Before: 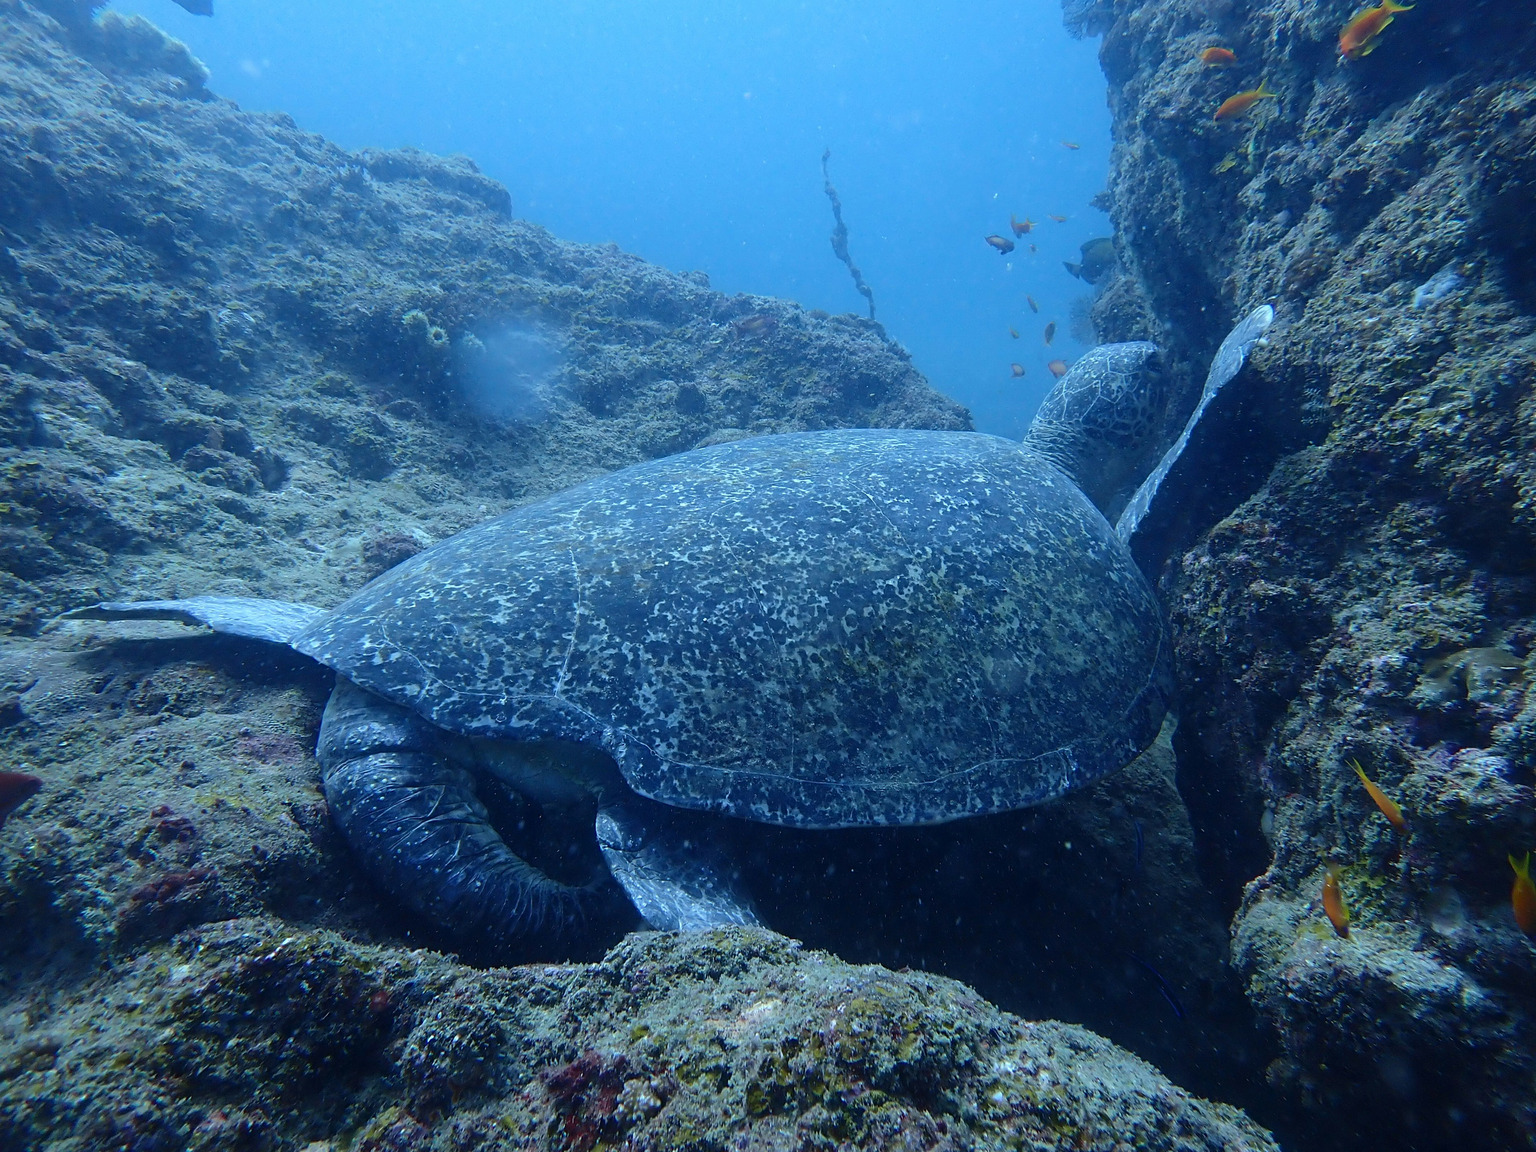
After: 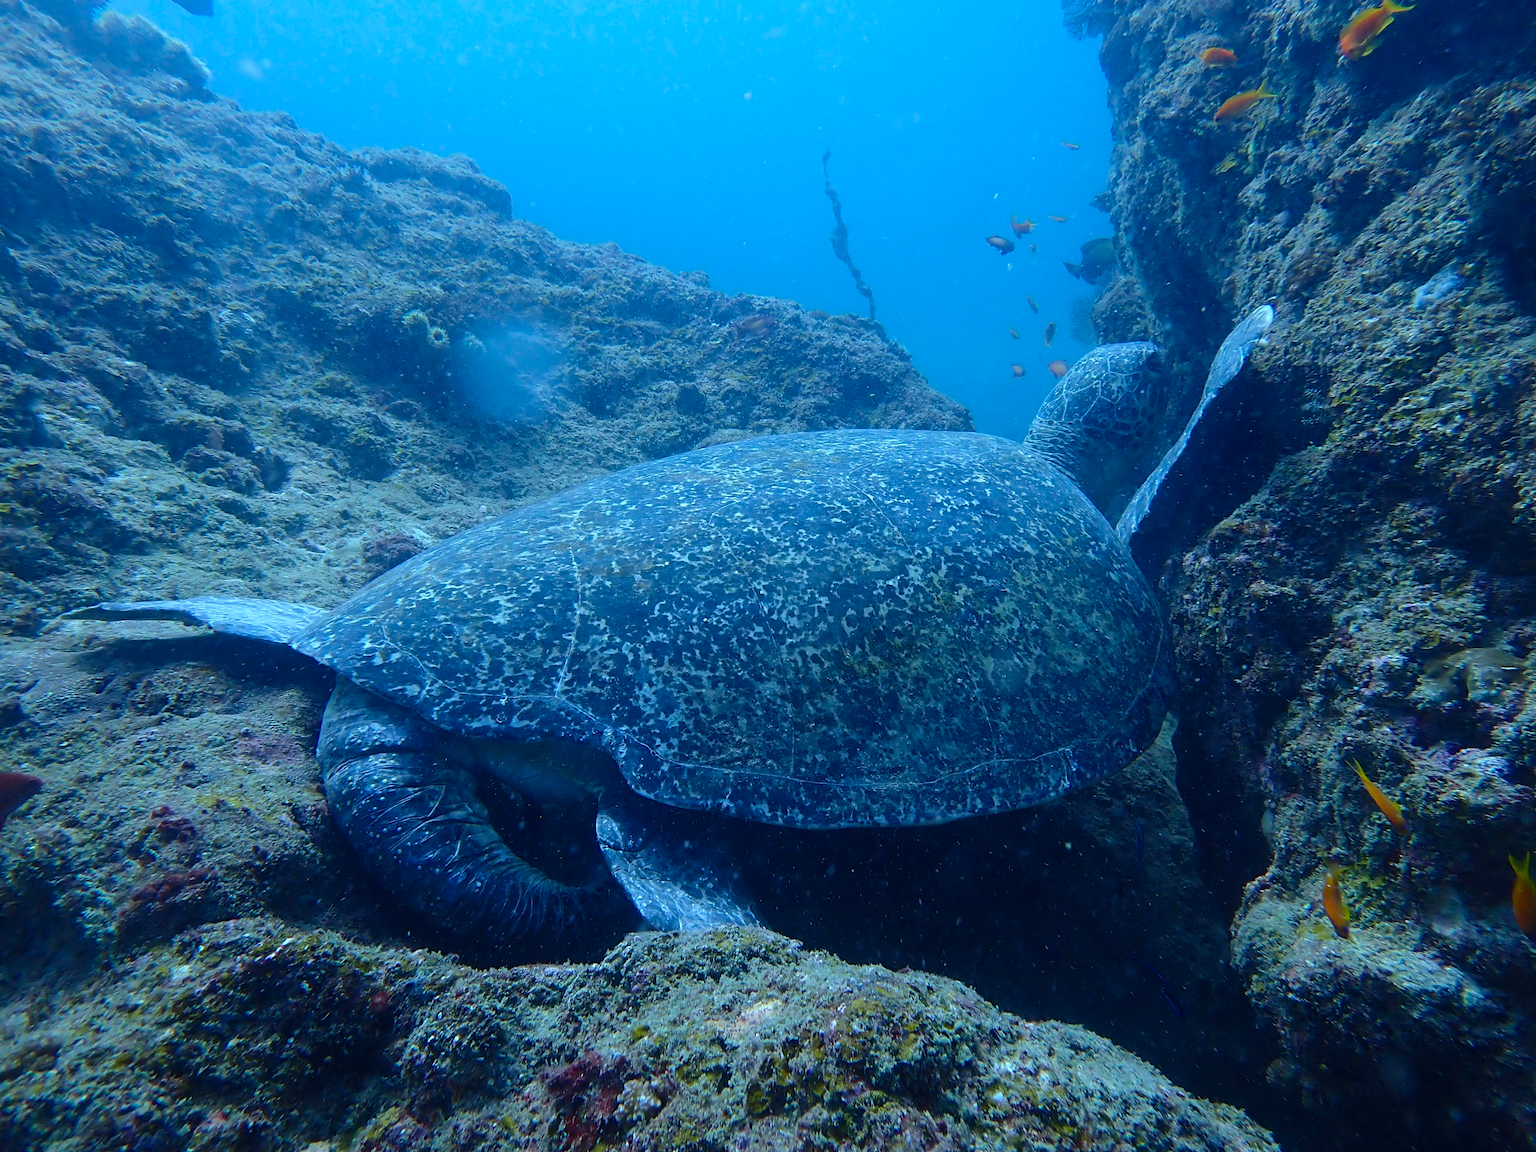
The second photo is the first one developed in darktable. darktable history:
color balance rgb: perceptual saturation grading › global saturation 25%, global vibrance 20%
contrast brightness saturation: contrast 0.01, saturation -0.05
